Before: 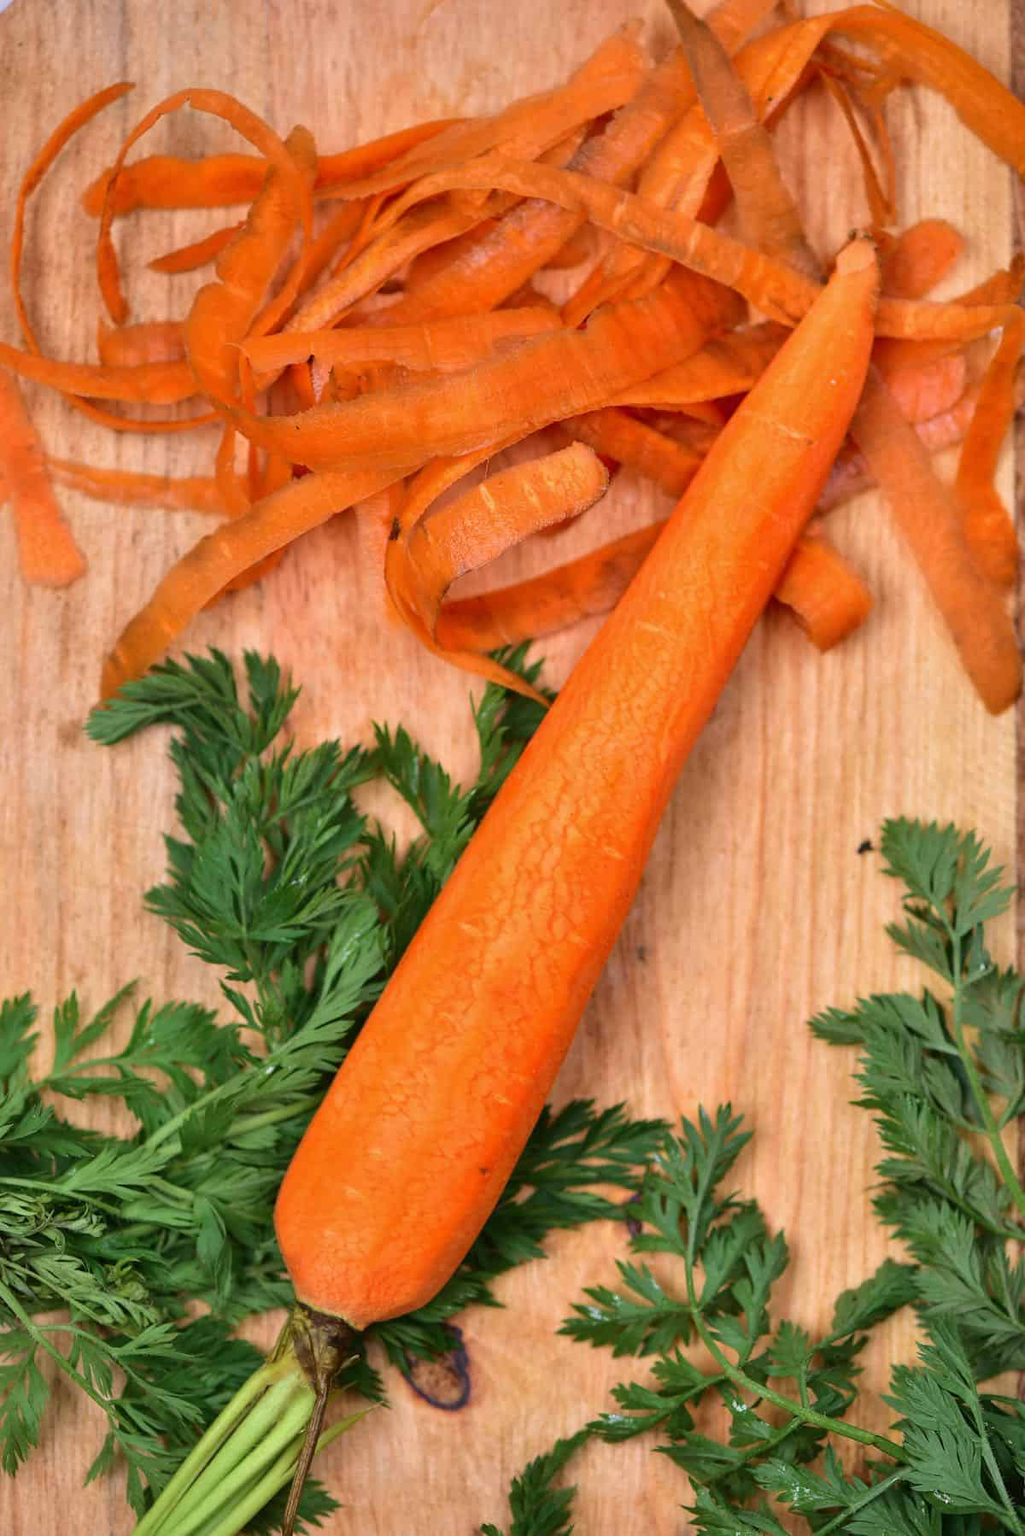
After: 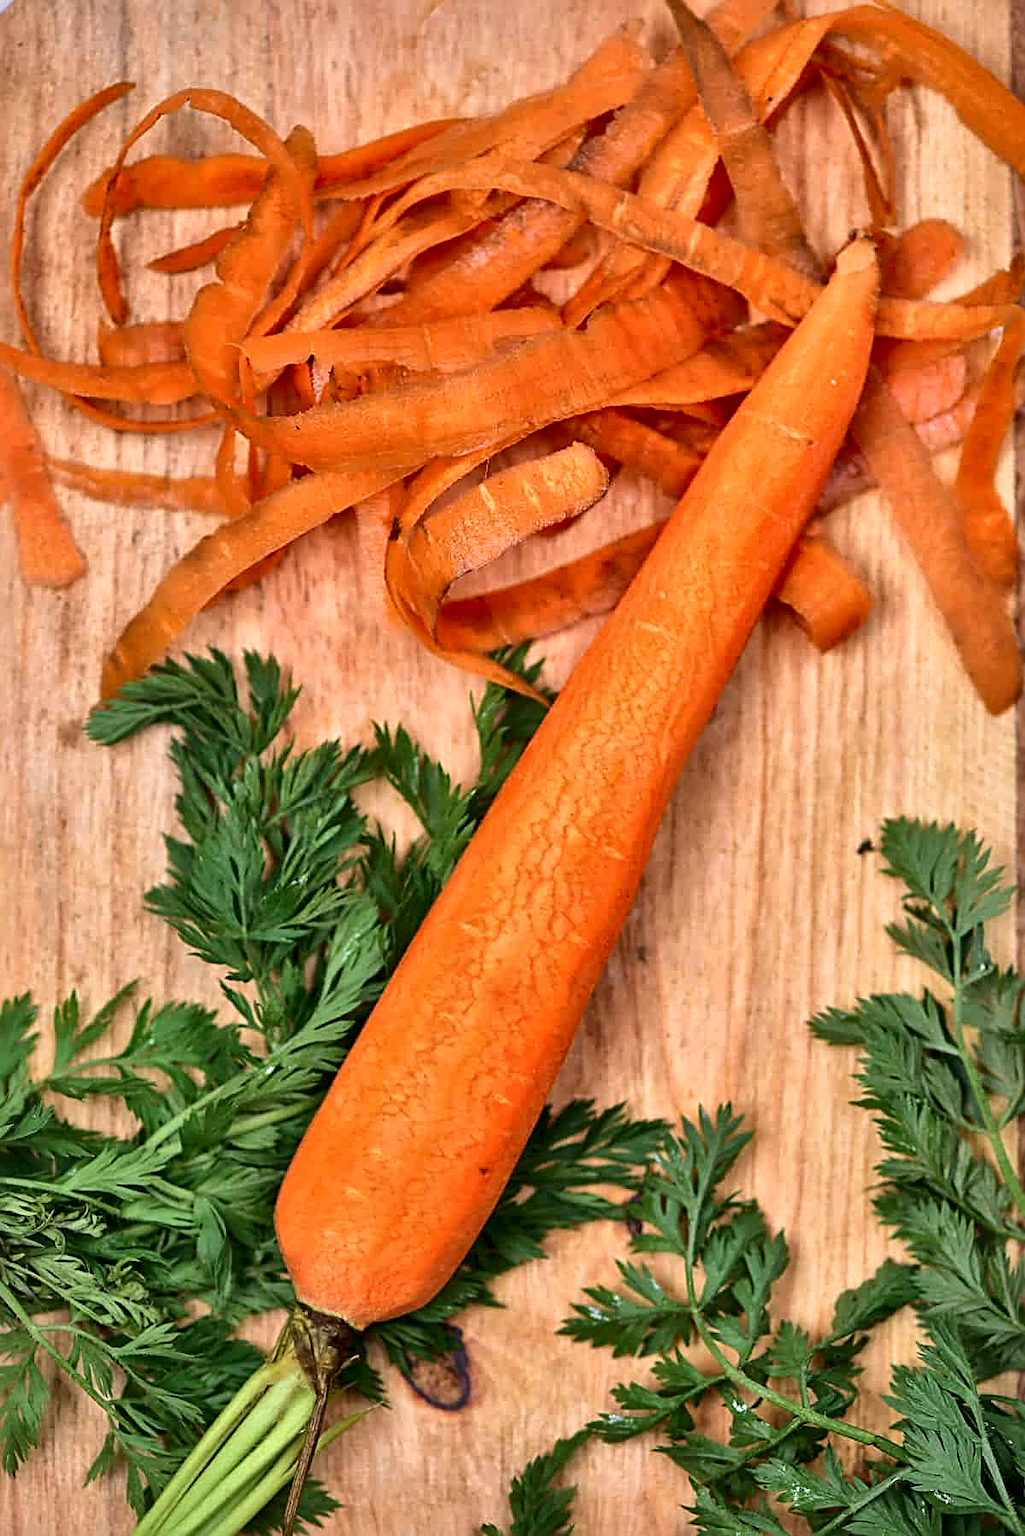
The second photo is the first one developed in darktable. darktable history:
exposure: exposure 0.028 EV, compensate exposure bias true, compensate highlight preservation false
sharpen: radius 2.684, amount 0.653
local contrast: mode bilateral grid, contrast 21, coarseness 49, detail 172%, midtone range 0.2
